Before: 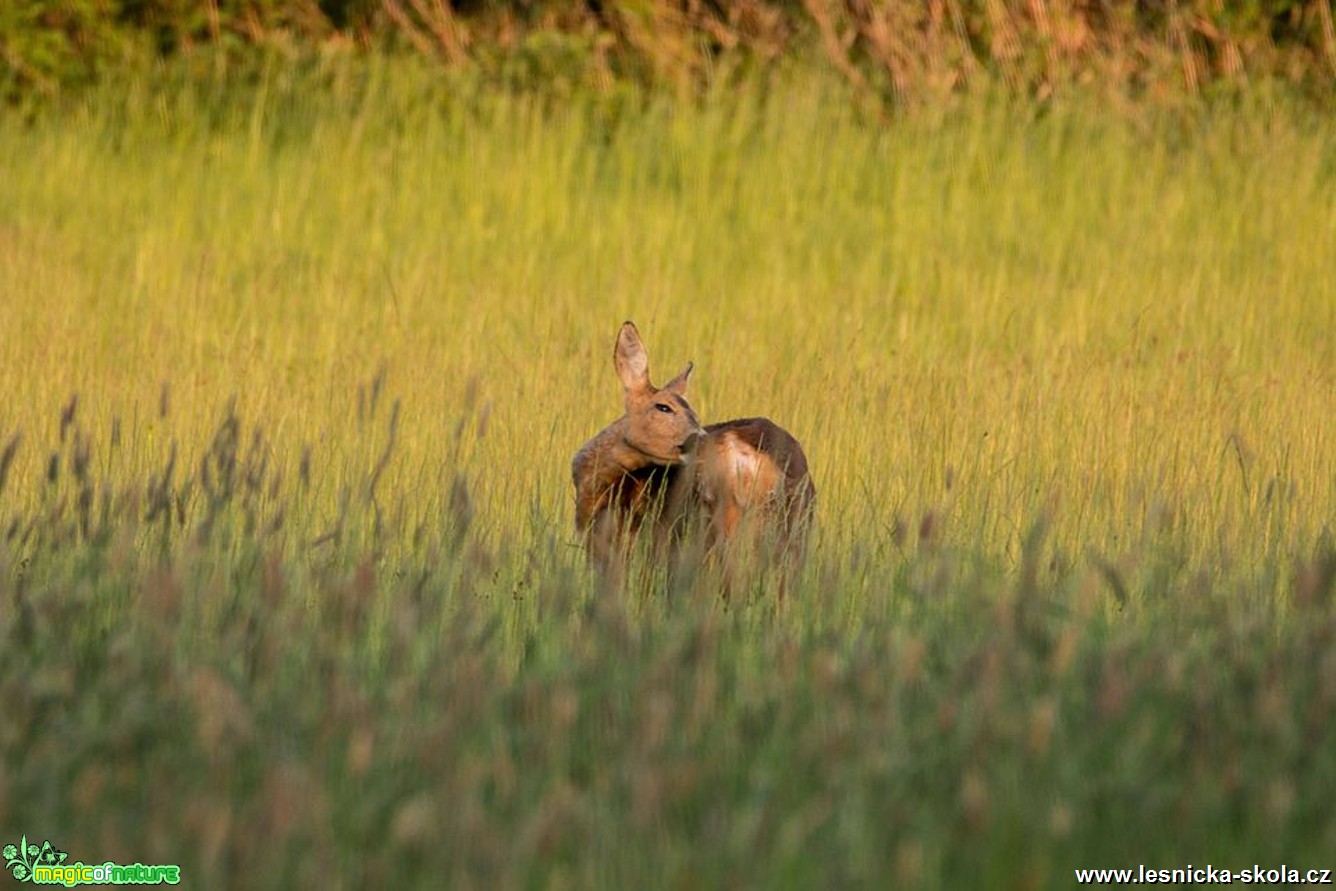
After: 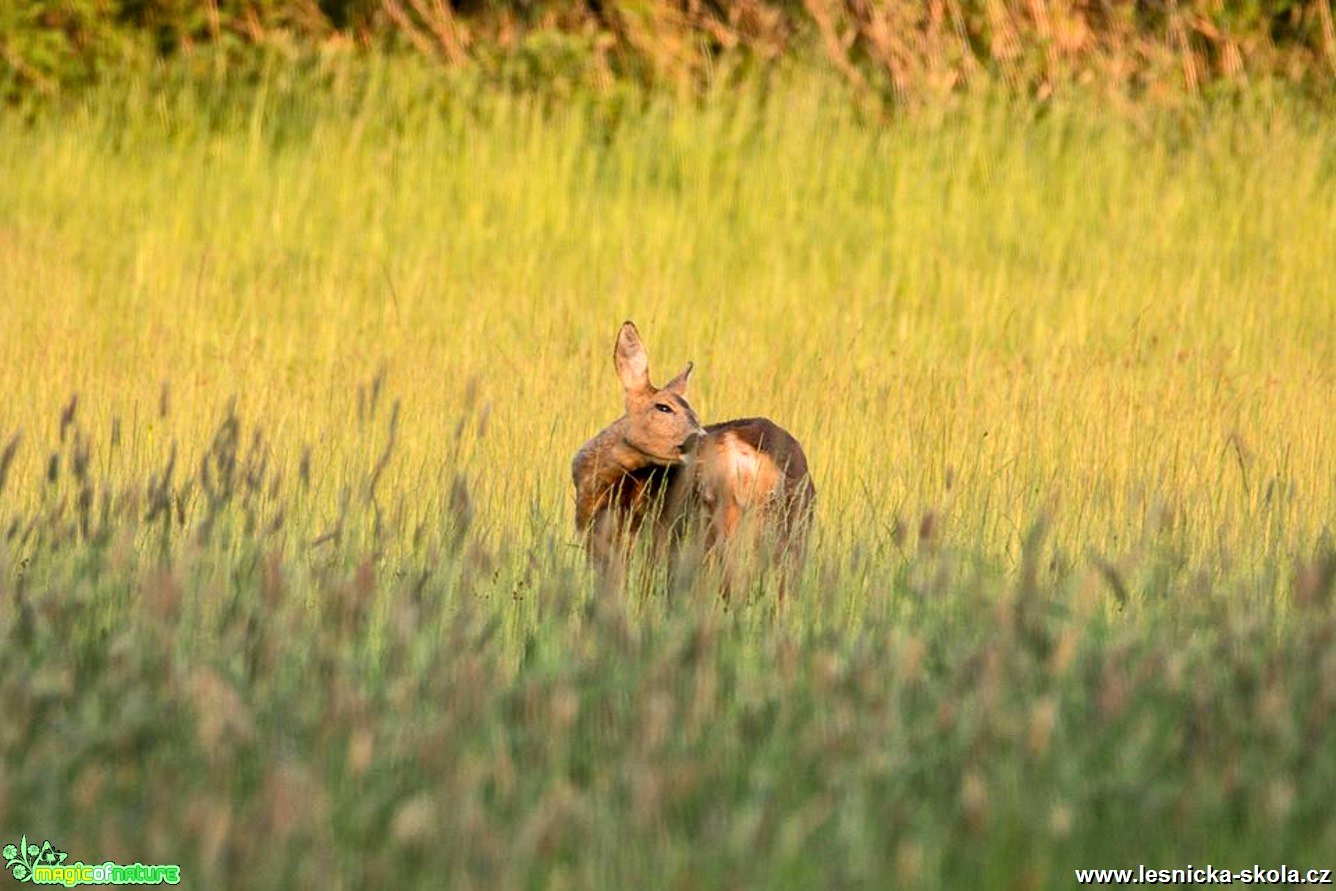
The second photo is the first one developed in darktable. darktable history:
base curve: curves: ch0 [(0, 0) (0.204, 0.334) (0.55, 0.733) (1, 1)]
local contrast: mode bilateral grid, contrast 21, coarseness 50, detail 132%, midtone range 0.2
tone equalizer: edges refinement/feathering 500, mask exposure compensation -1.57 EV, preserve details no
